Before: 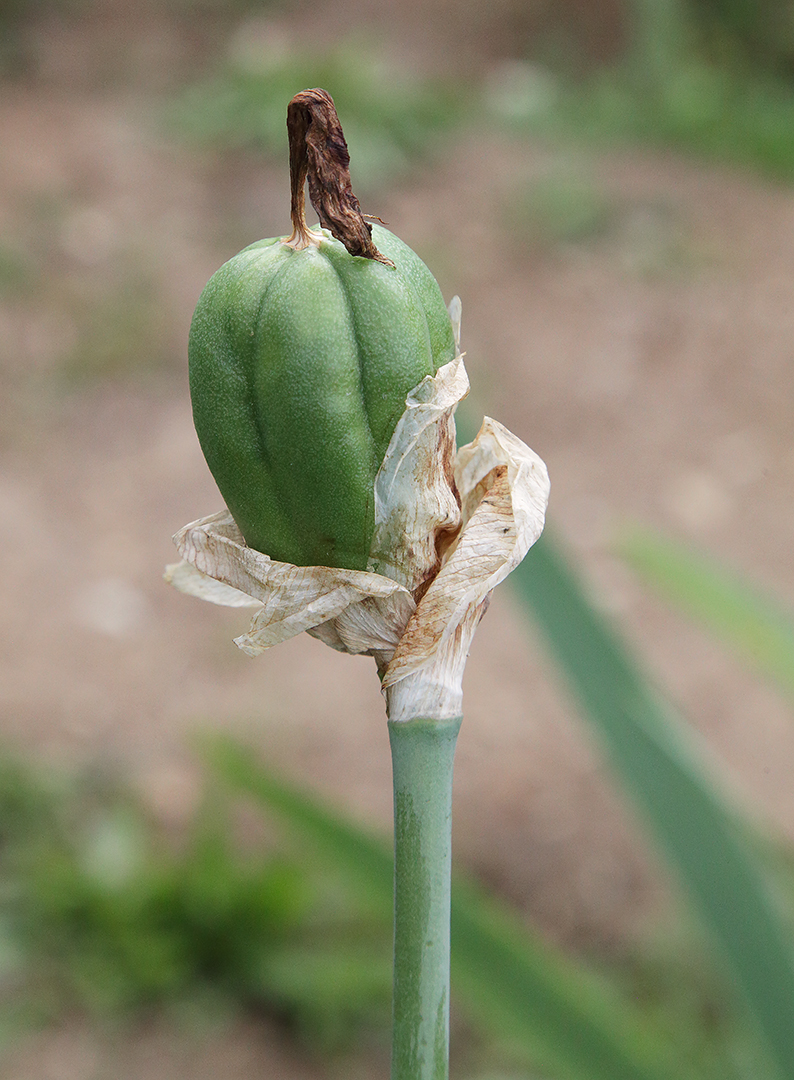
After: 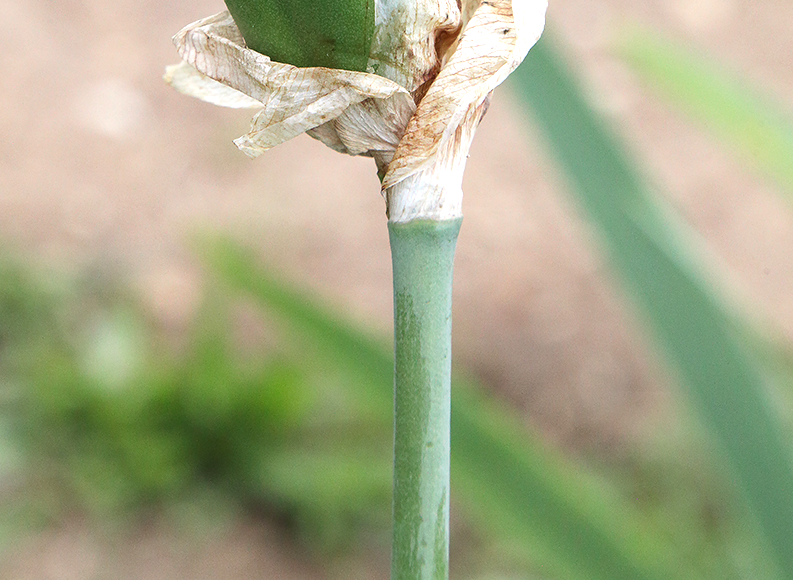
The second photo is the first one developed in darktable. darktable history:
exposure: black level correction 0, exposure 0.7 EV, compensate exposure bias true, compensate highlight preservation false
crop and rotate: top 46.237%
